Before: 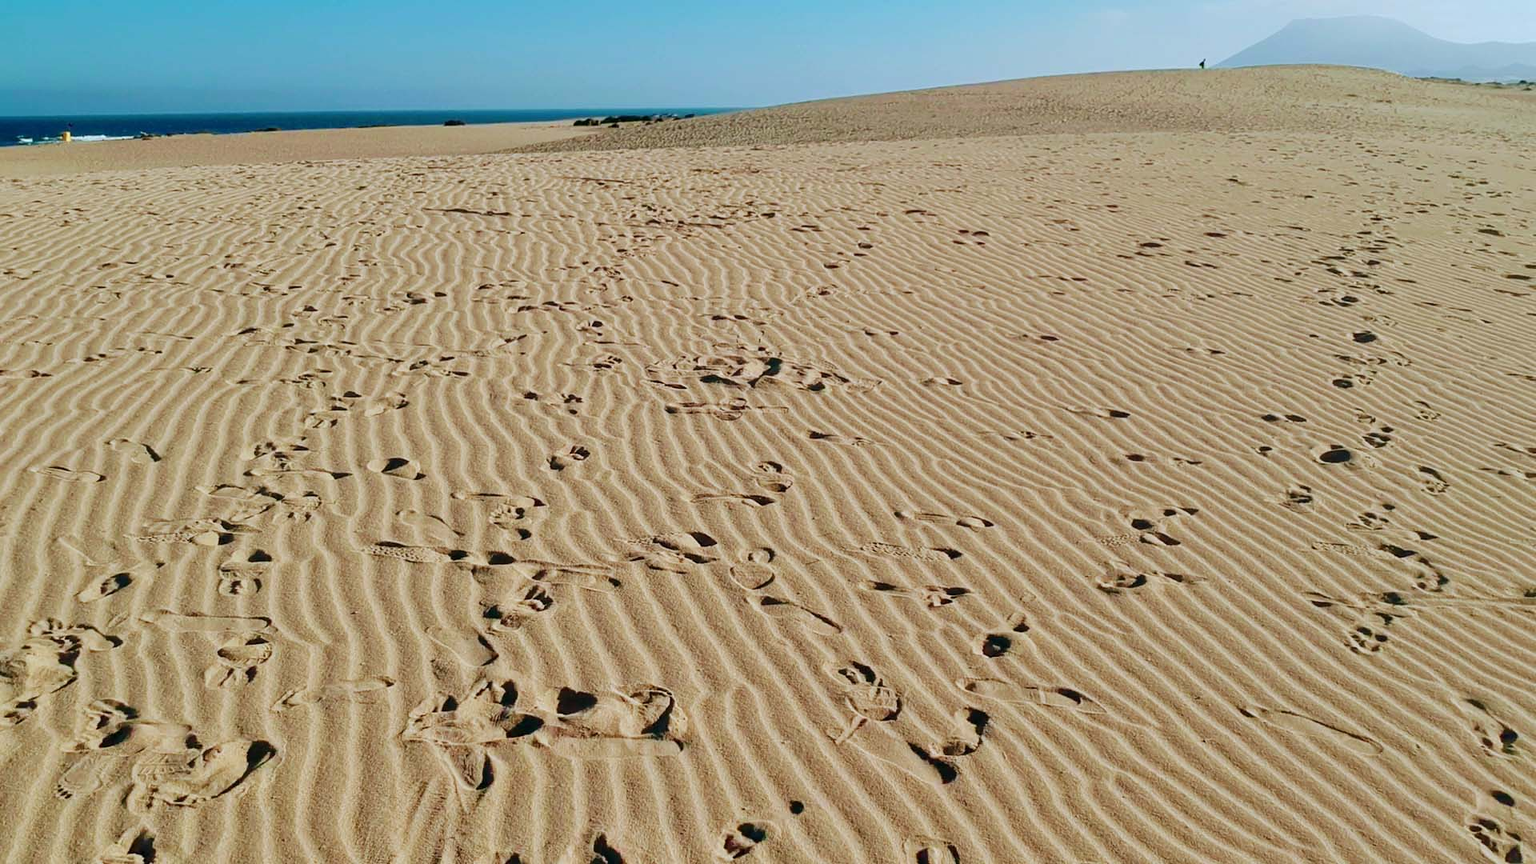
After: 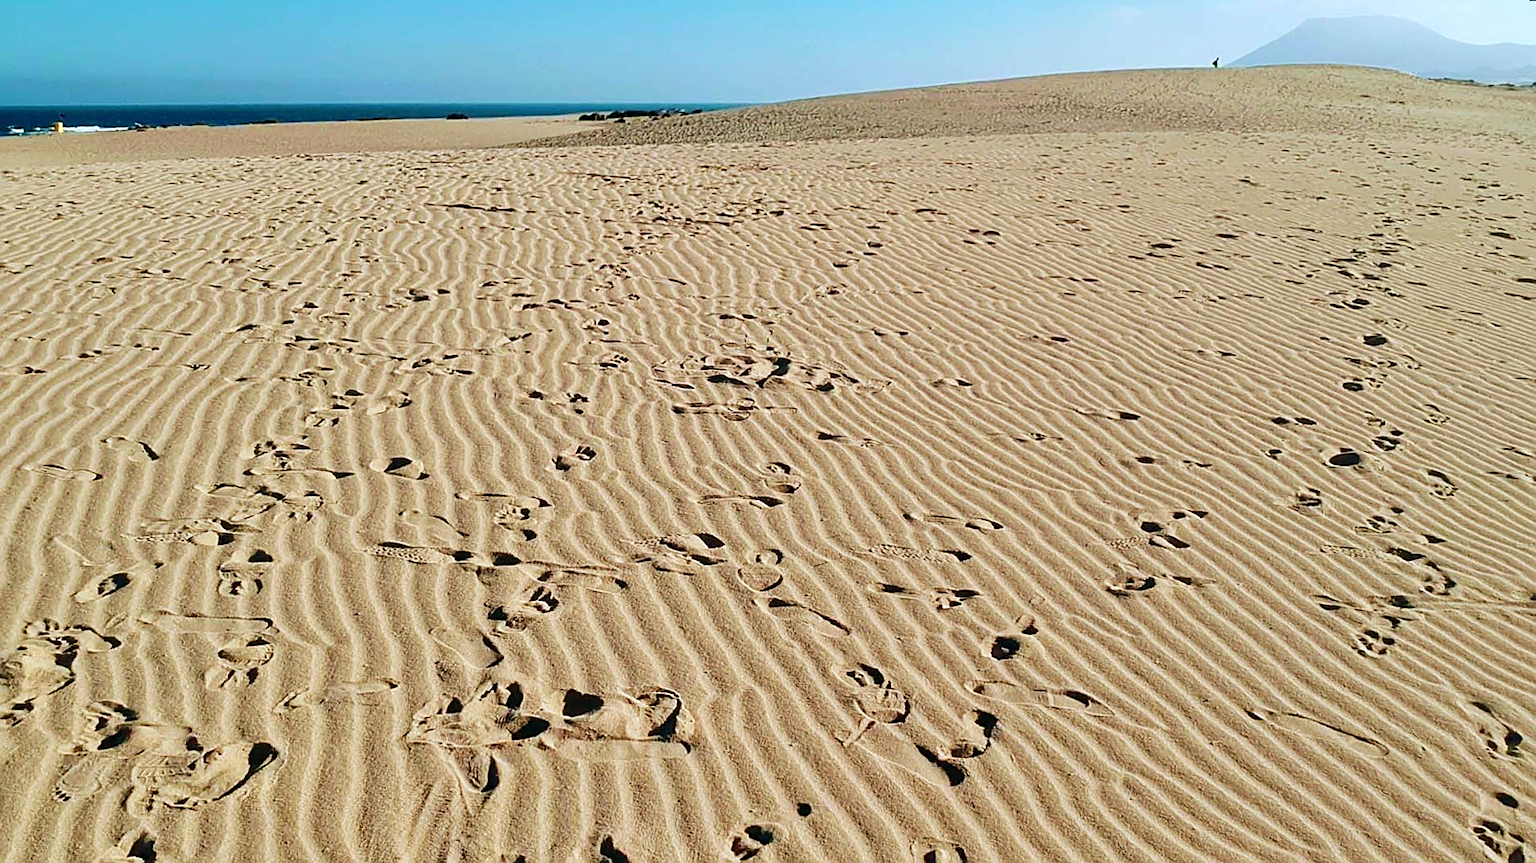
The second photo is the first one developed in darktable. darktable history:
rotate and perspective: rotation 0.174°, lens shift (vertical) 0.013, lens shift (horizontal) 0.019, shear 0.001, automatic cropping original format, crop left 0.007, crop right 0.991, crop top 0.016, crop bottom 0.997
tone equalizer: -8 EV -0.417 EV, -7 EV -0.389 EV, -6 EV -0.333 EV, -5 EV -0.222 EV, -3 EV 0.222 EV, -2 EV 0.333 EV, -1 EV 0.389 EV, +0 EV 0.417 EV, edges refinement/feathering 500, mask exposure compensation -1.57 EV, preserve details no
sharpen: on, module defaults
